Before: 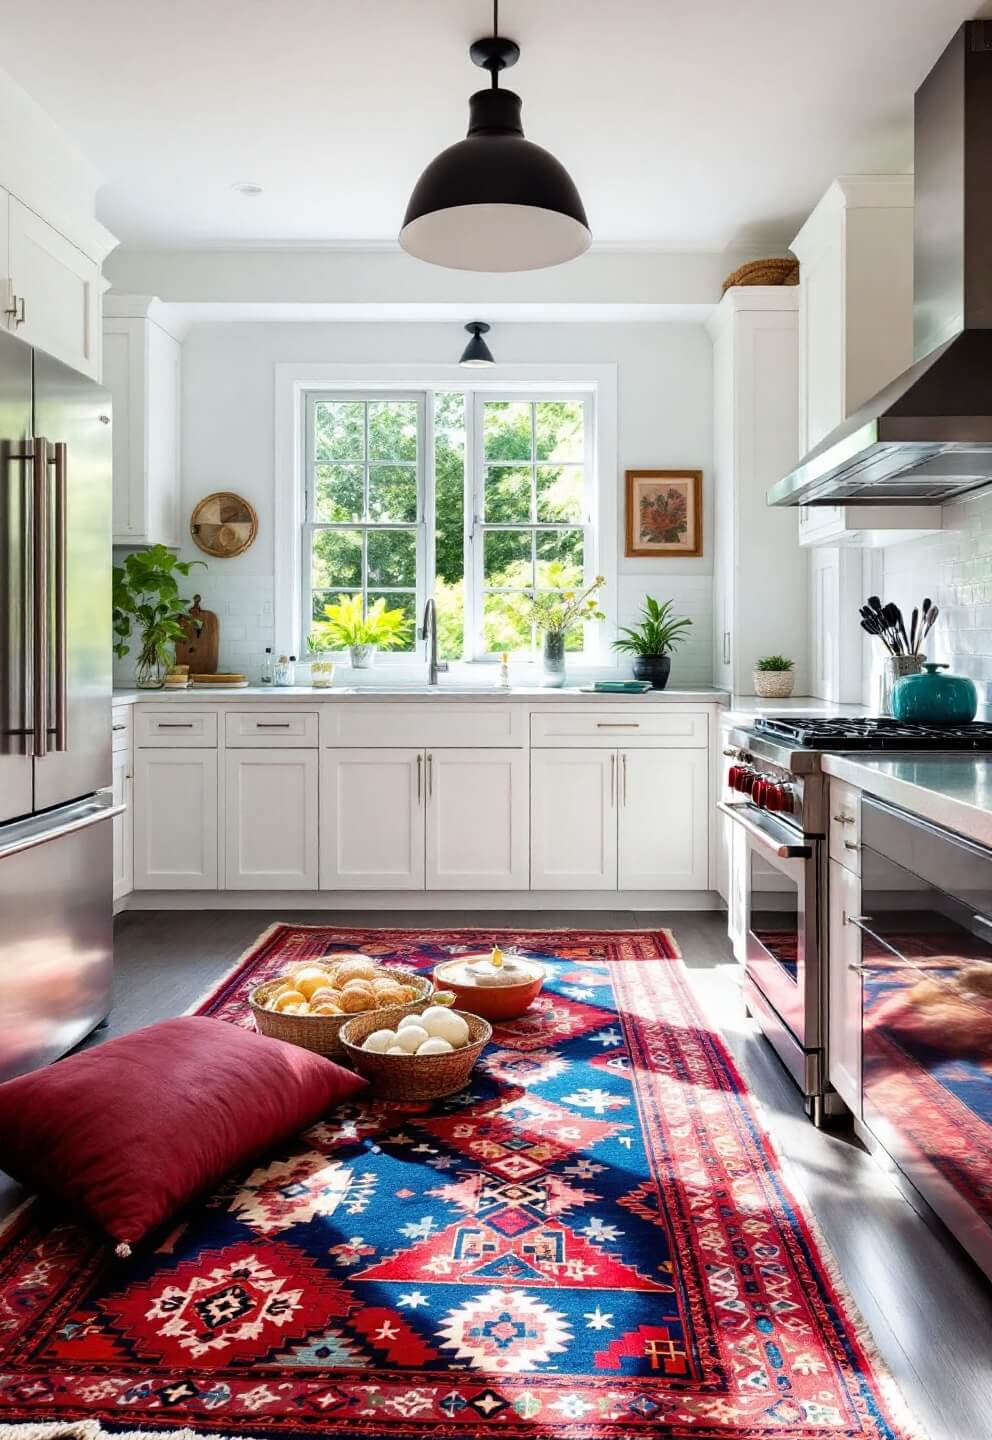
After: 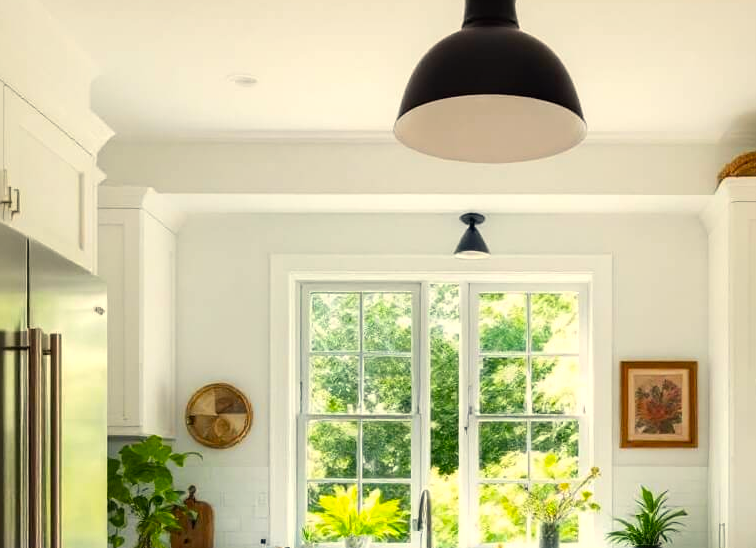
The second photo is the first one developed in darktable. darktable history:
contrast equalizer: y [[0.5, 0.5, 0.468, 0.5, 0.5, 0.5], [0.5 ×6], [0.5 ×6], [0 ×6], [0 ×6]]
color balance rgb: linear chroma grading › global chroma 10%, perceptual saturation grading › global saturation 5%, perceptual brilliance grading › global brilliance 4%, global vibrance 7%, saturation formula JzAzBz (2021)
crop: left 0.579%, top 7.627%, right 23.167%, bottom 54.275%
color correction: highlights a* 1.39, highlights b* 17.83
